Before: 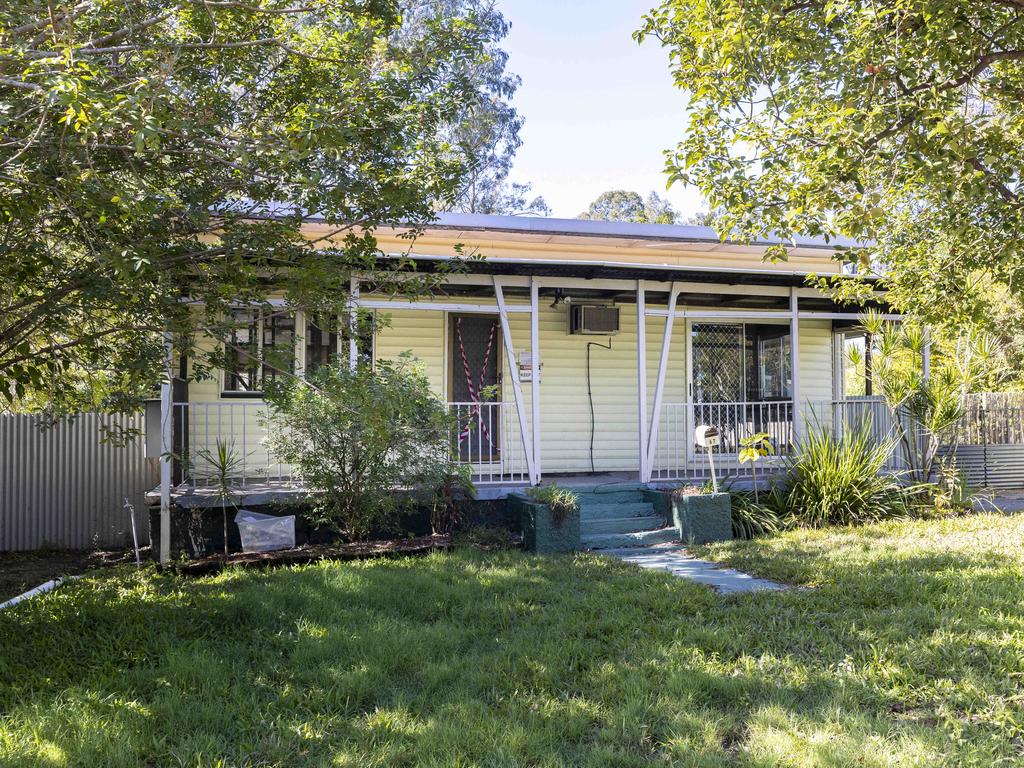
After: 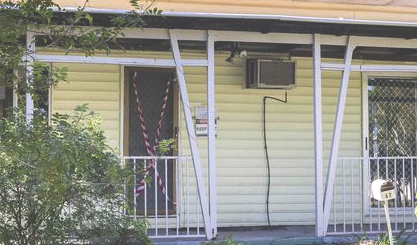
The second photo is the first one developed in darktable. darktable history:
crop: left 31.732%, top 32.099%, right 27.515%, bottom 35.919%
exposure: black level correction -0.042, exposure 0.063 EV, compensate highlight preservation false
